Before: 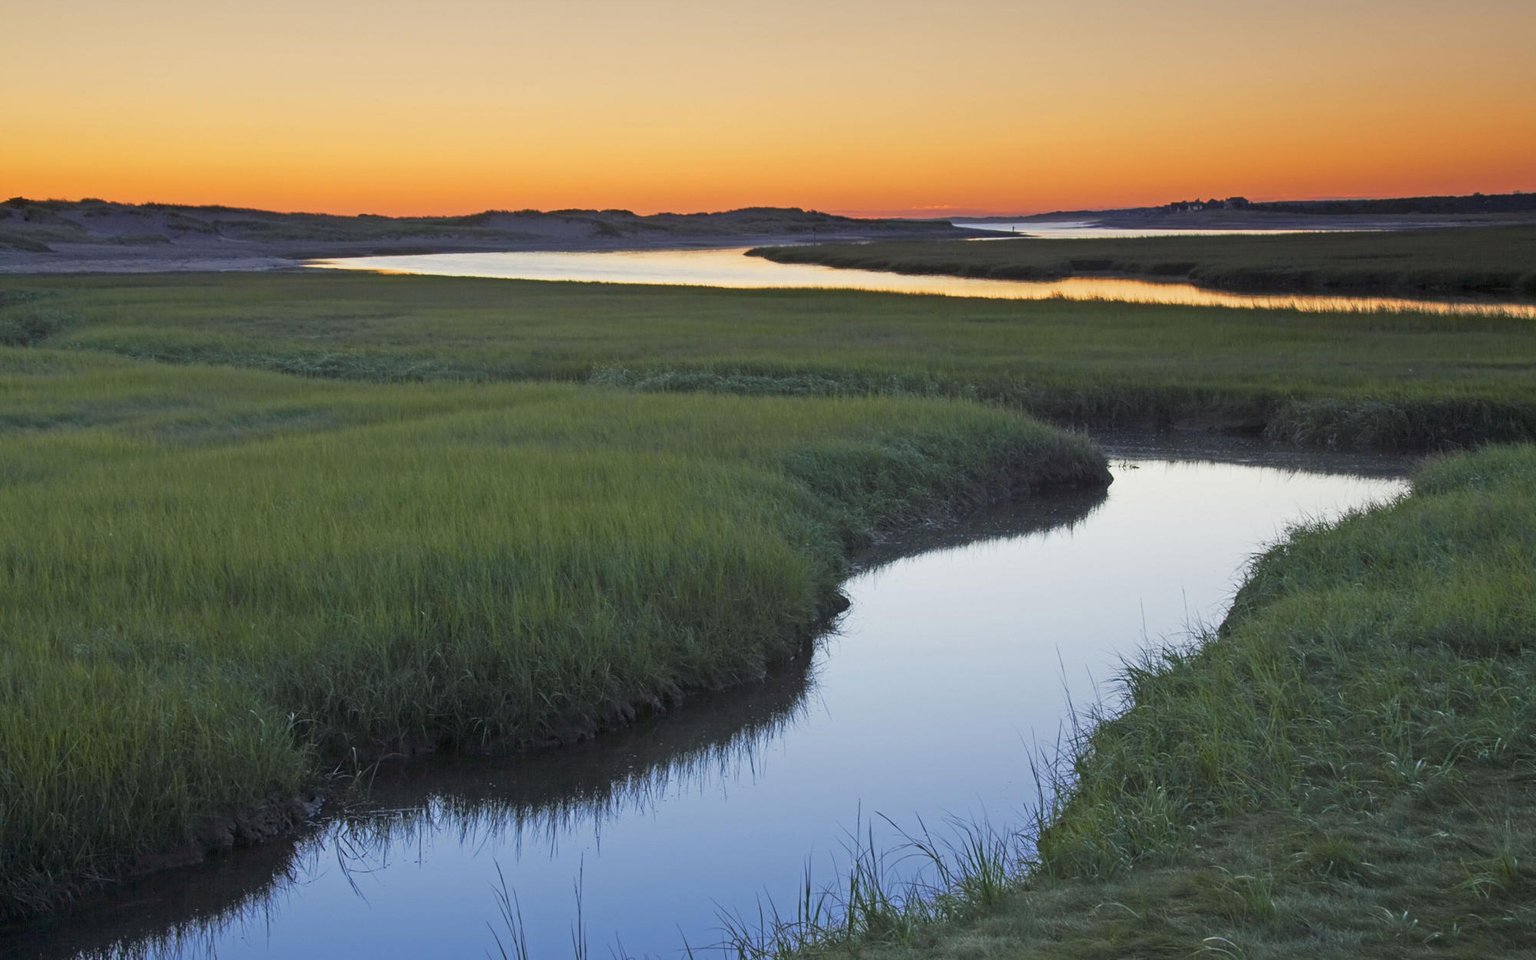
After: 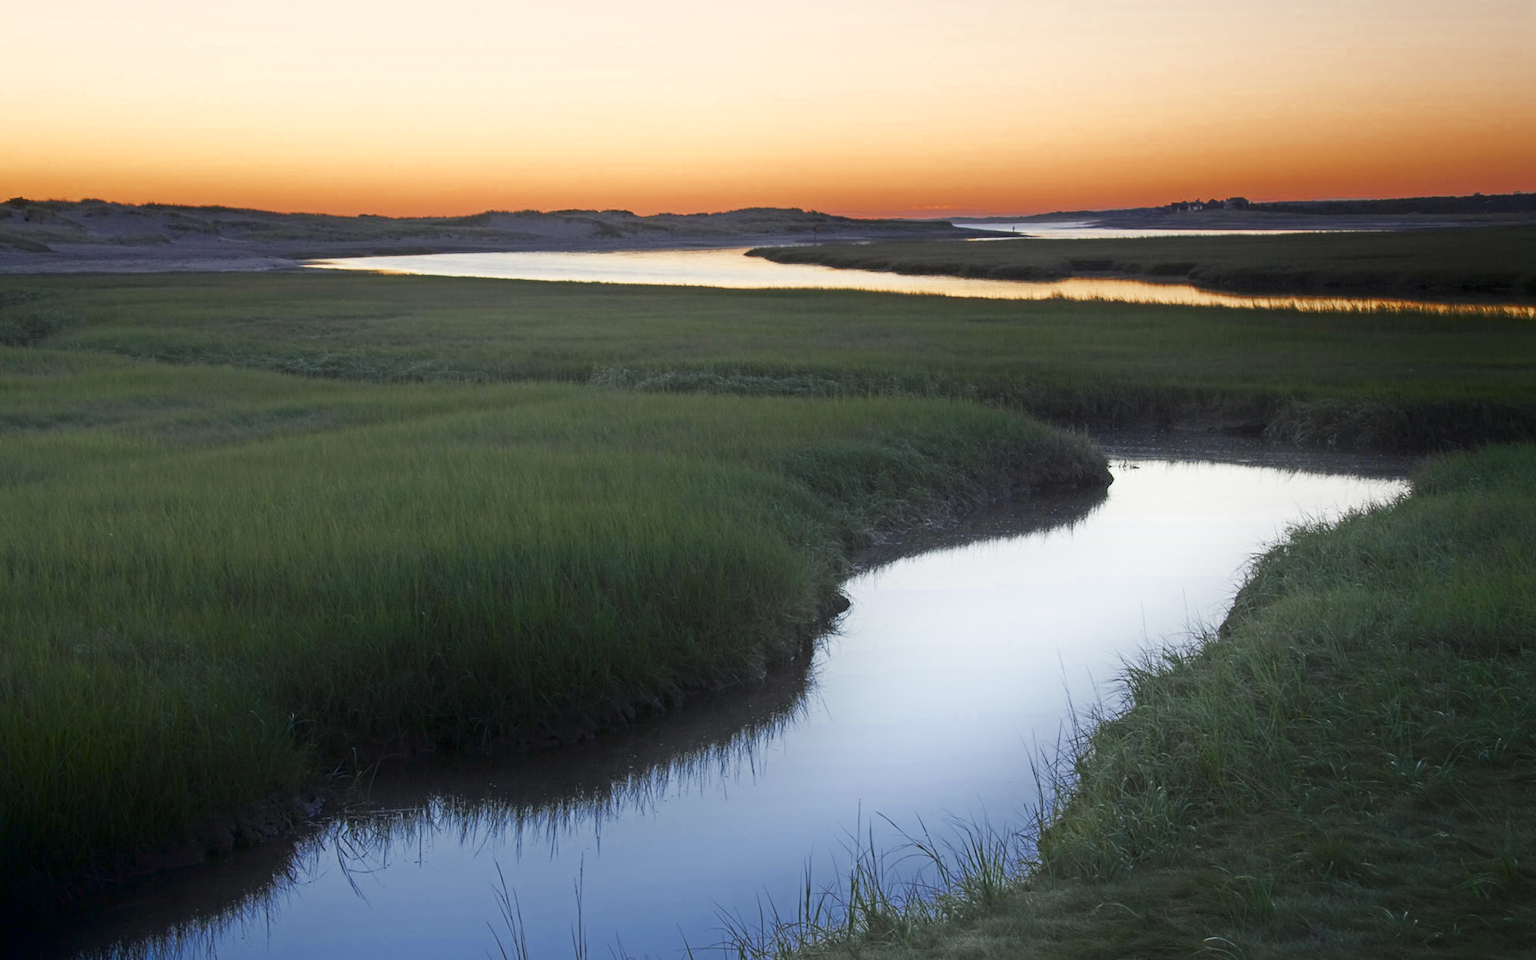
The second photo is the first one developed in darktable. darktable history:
color zones: curves: ch0 [(0, 0.5) (0.125, 0.4) (0.25, 0.5) (0.375, 0.4) (0.5, 0.4) (0.625, 0.35) (0.75, 0.35) (0.875, 0.5)]; ch1 [(0, 0.35) (0.125, 0.45) (0.25, 0.35) (0.375, 0.35) (0.5, 0.35) (0.625, 0.35) (0.75, 0.45) (0.875, 0.35)]; ch2 [(0, 0.6) (0.125, 0.5) (0.25, 0.5) (0.375, 0.6) (0.5, 0.6) (0.625, 0.5) (0.75, 0.5) (0.875, 0.5)]
shadows and highlights: shadows -89.06, highlights 91.27, soften with gaussian
exposure: exposure 0.201 EV, compensate highlight preservation false
